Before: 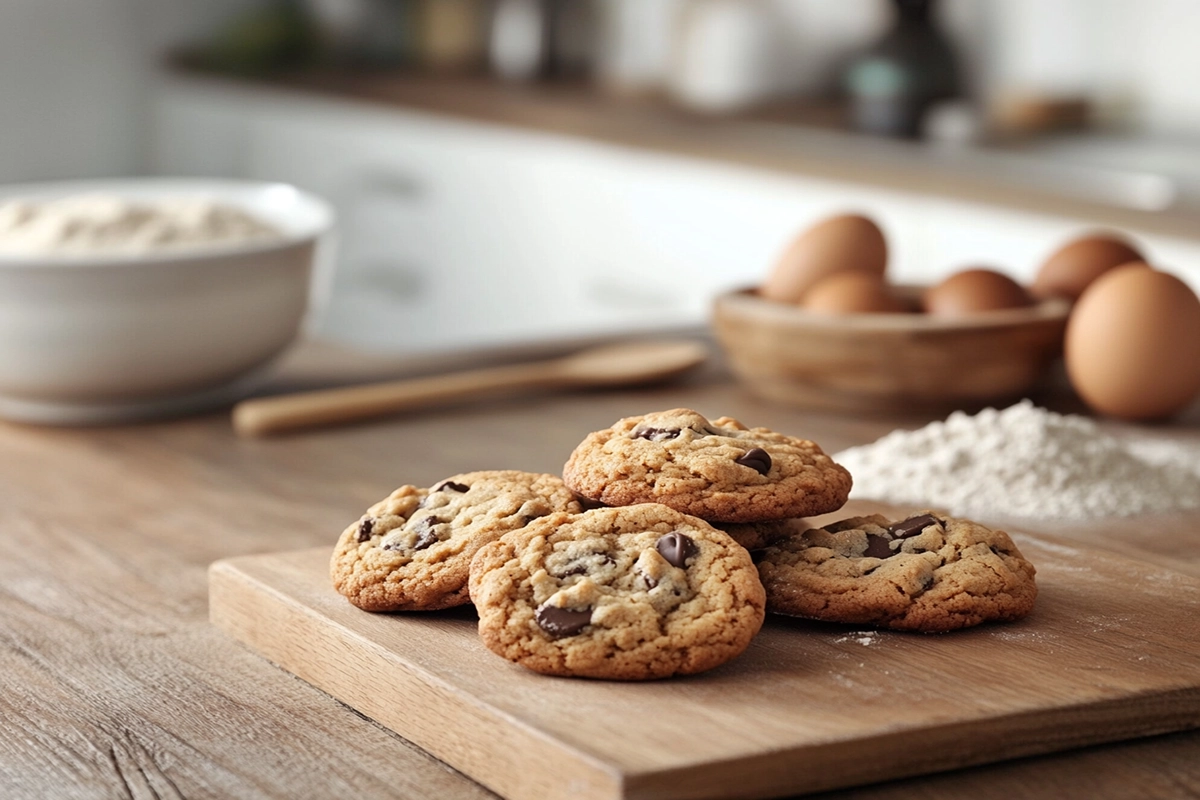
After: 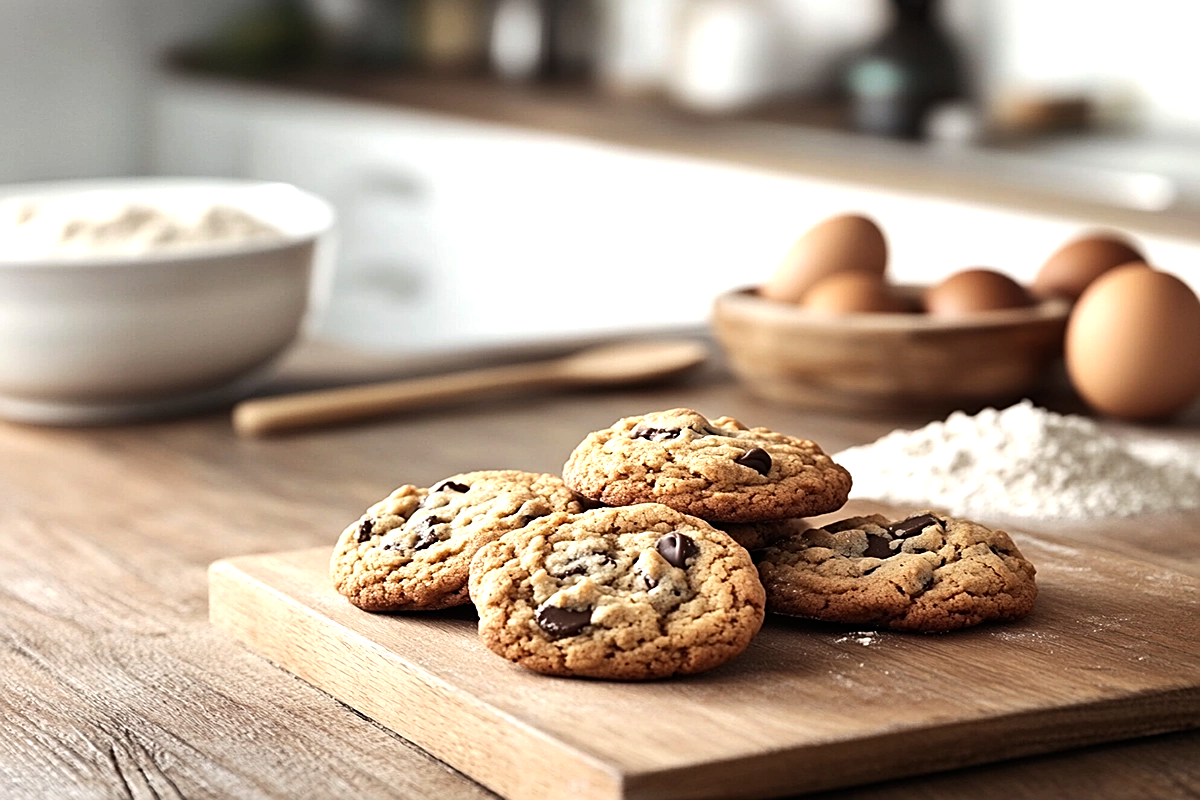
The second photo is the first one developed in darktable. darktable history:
sharpen: on, module defaults
tone equalizer: -8 EV -0.736 EV, -7 EV -0.67 EV, -6 EV -0.579 EV, -5 EV -0.361 EV, -3 EV 0.37 EV, -2 EV 0.6 EV, -1 EV 0.695 EV, +0 EV 0.761 EV, edges refinement/feathering 500, mask exposure compensation -1.57 EV, preserve details no
